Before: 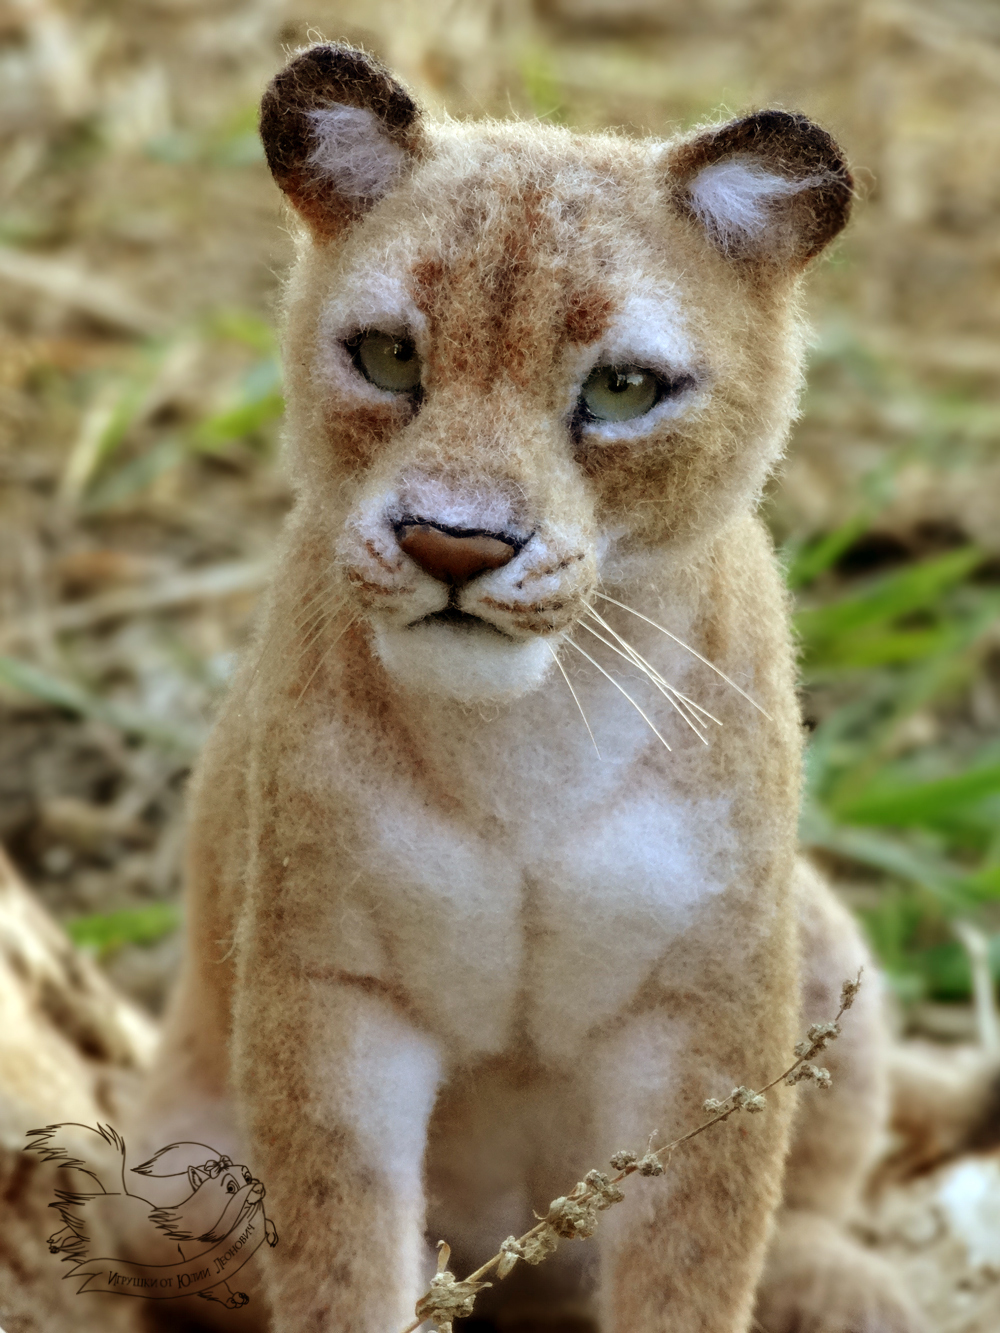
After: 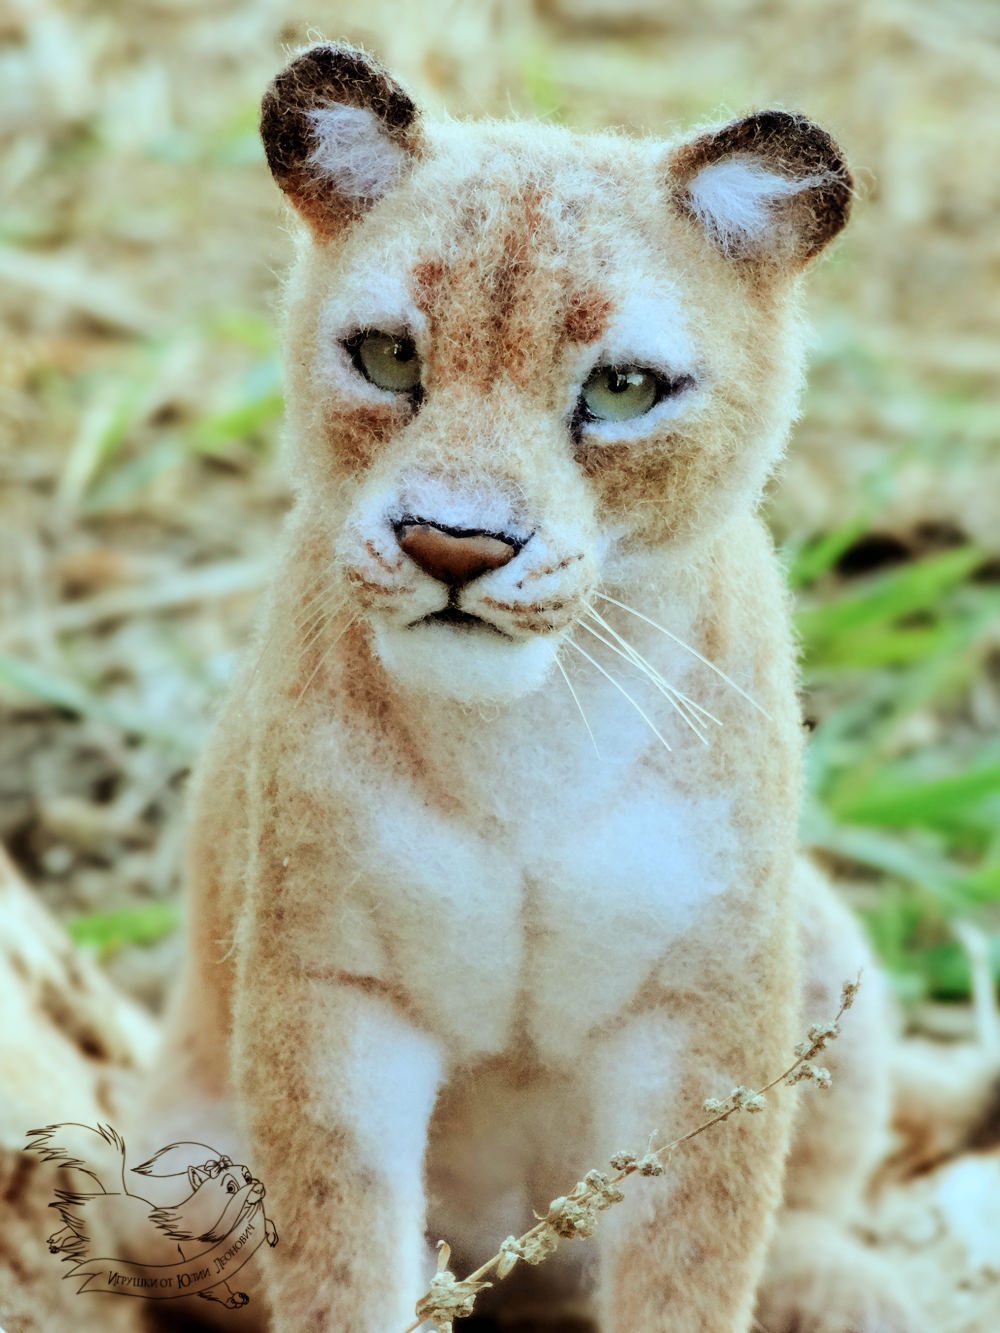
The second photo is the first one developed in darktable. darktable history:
exposure: black level correction 0, exposure 1.126 EV, compensate highlight preservation false
color correction: highlights a* -10.12, highlights b* -9.78
filmic rgb: black relative exposure -7.41 EV, white relative exposure 4.84 EV, hardness 3.4
